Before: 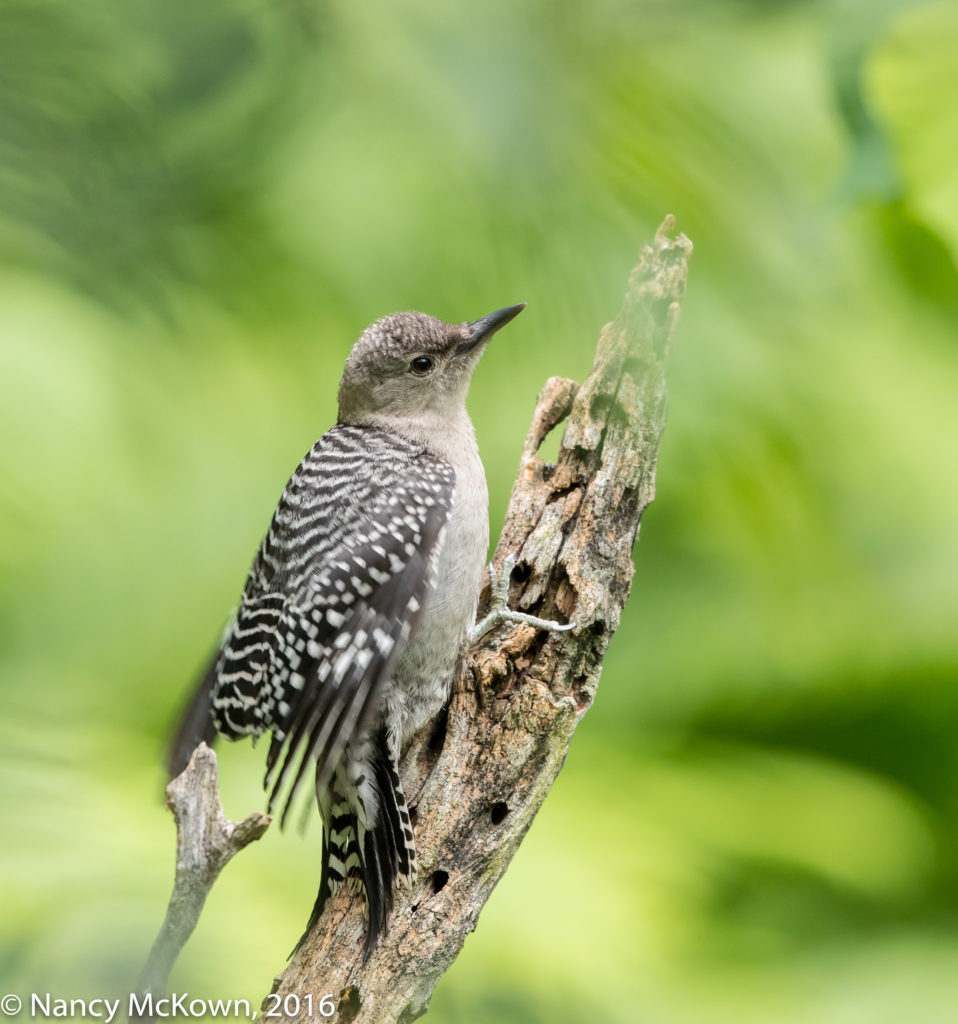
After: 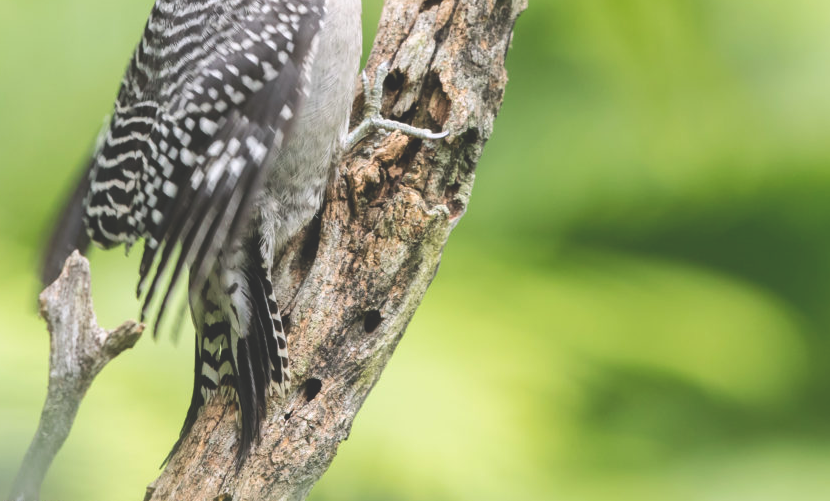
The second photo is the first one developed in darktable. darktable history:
crop and rotate: left 13.306%, top 48.129%, bottom 2.928%
white balance: red 1.009, blue 1.027
exposure: black level correction -0.028, compensate highlight preservation false
